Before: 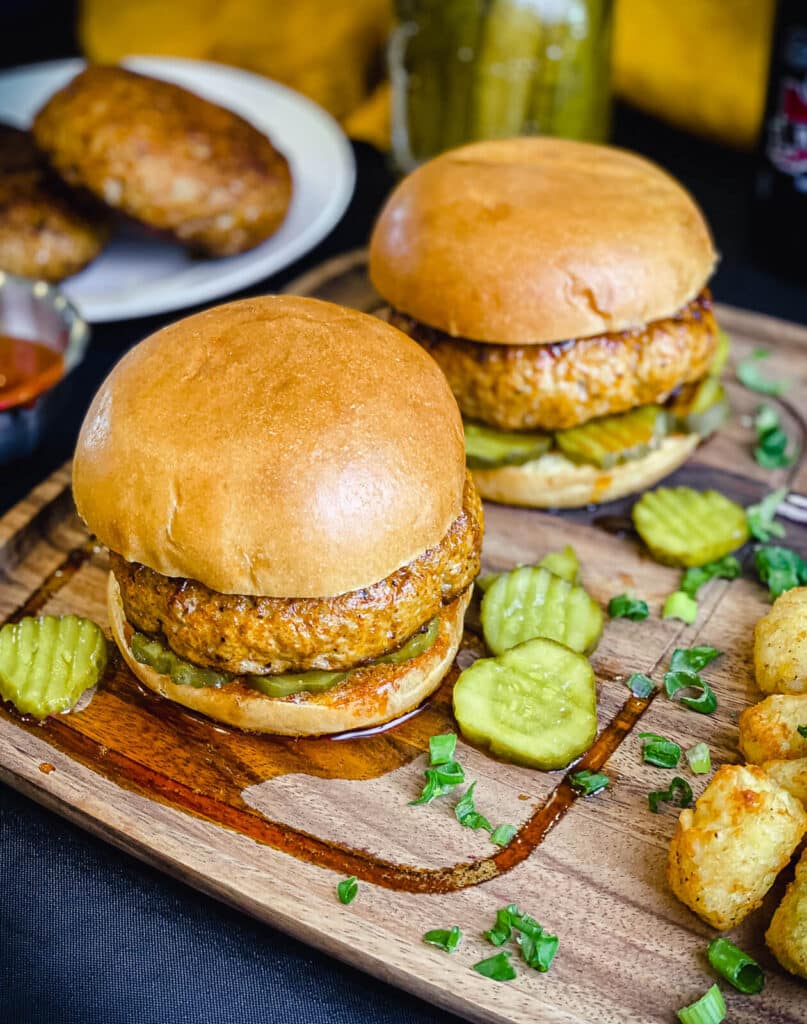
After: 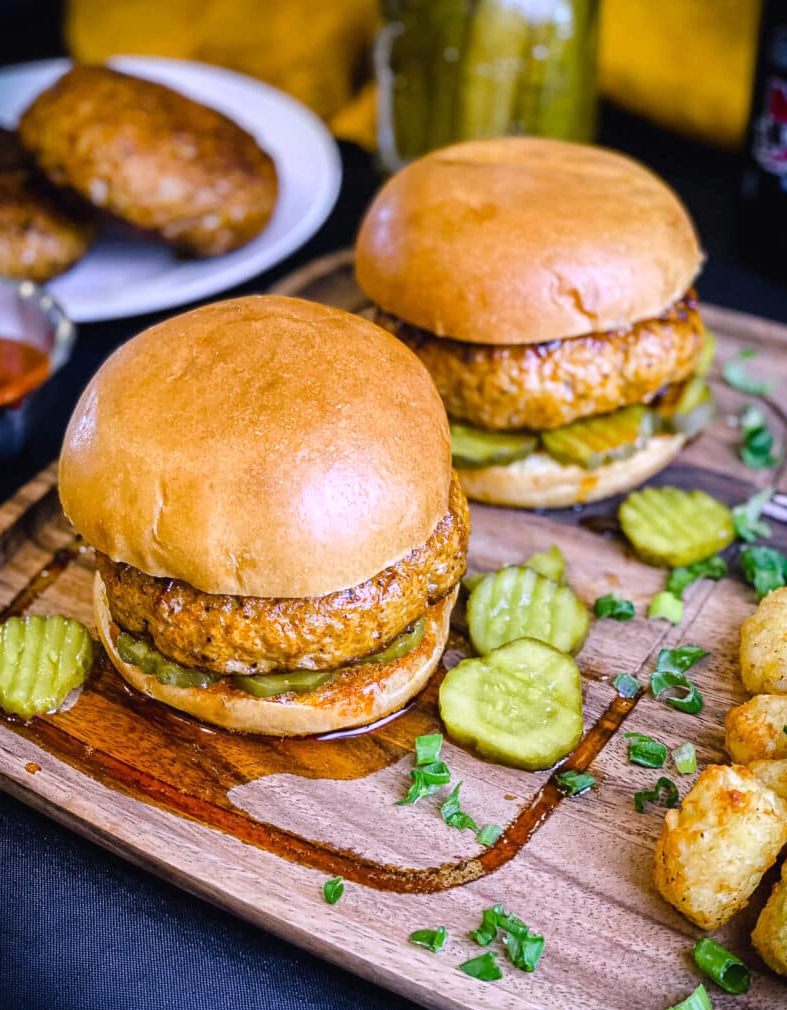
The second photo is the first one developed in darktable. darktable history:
white balance: red 1.042, blue 1.17
crop and rotate: left 1.774%, right 0.633%, bottom 1.28%
